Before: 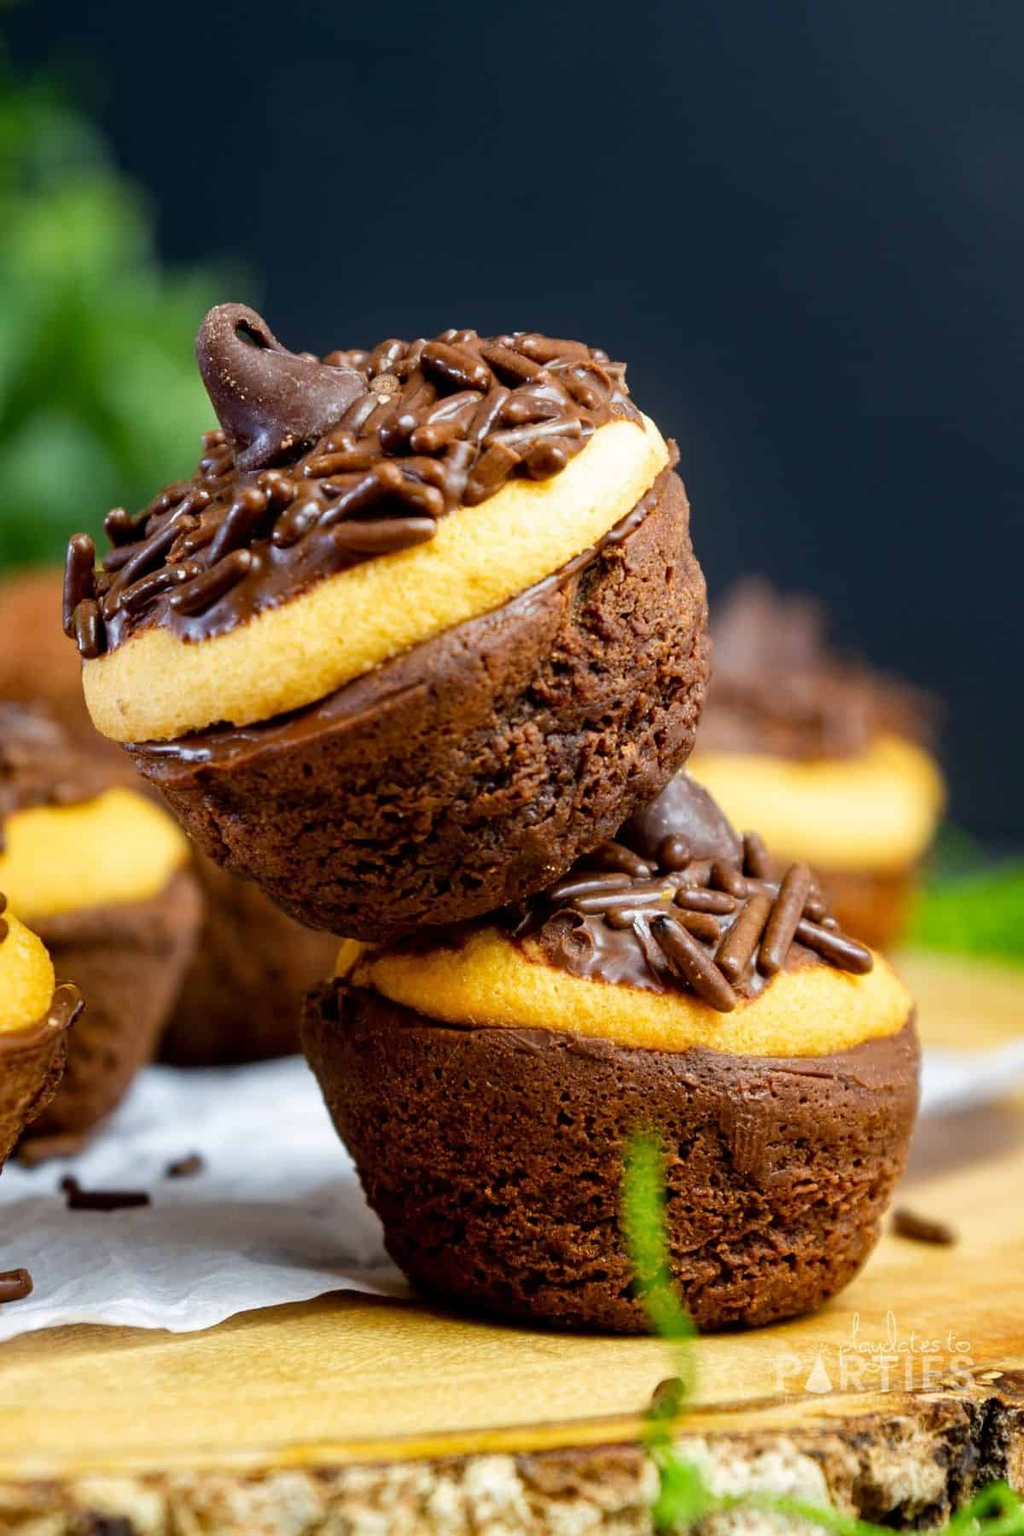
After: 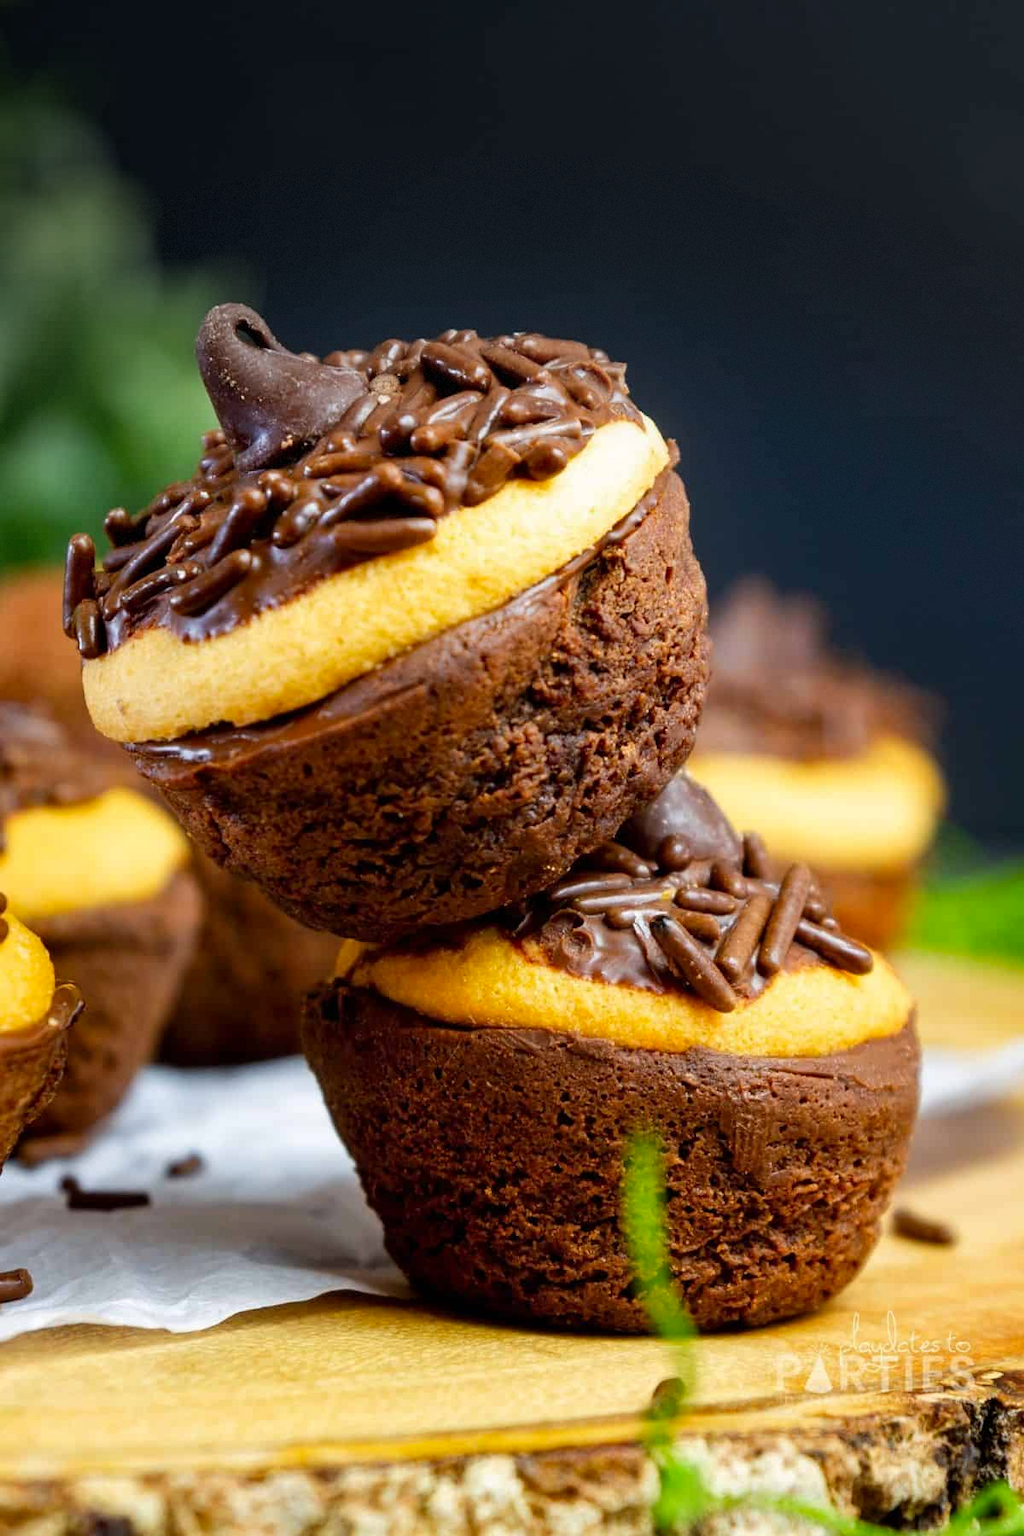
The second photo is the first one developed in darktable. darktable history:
vignetting: fall-off start 97.21%, center (-0.027, 0.404), width/height ratio 1.181, dithering 8-bit output
color correction: highlights b* 0.031, saturation 1.06
